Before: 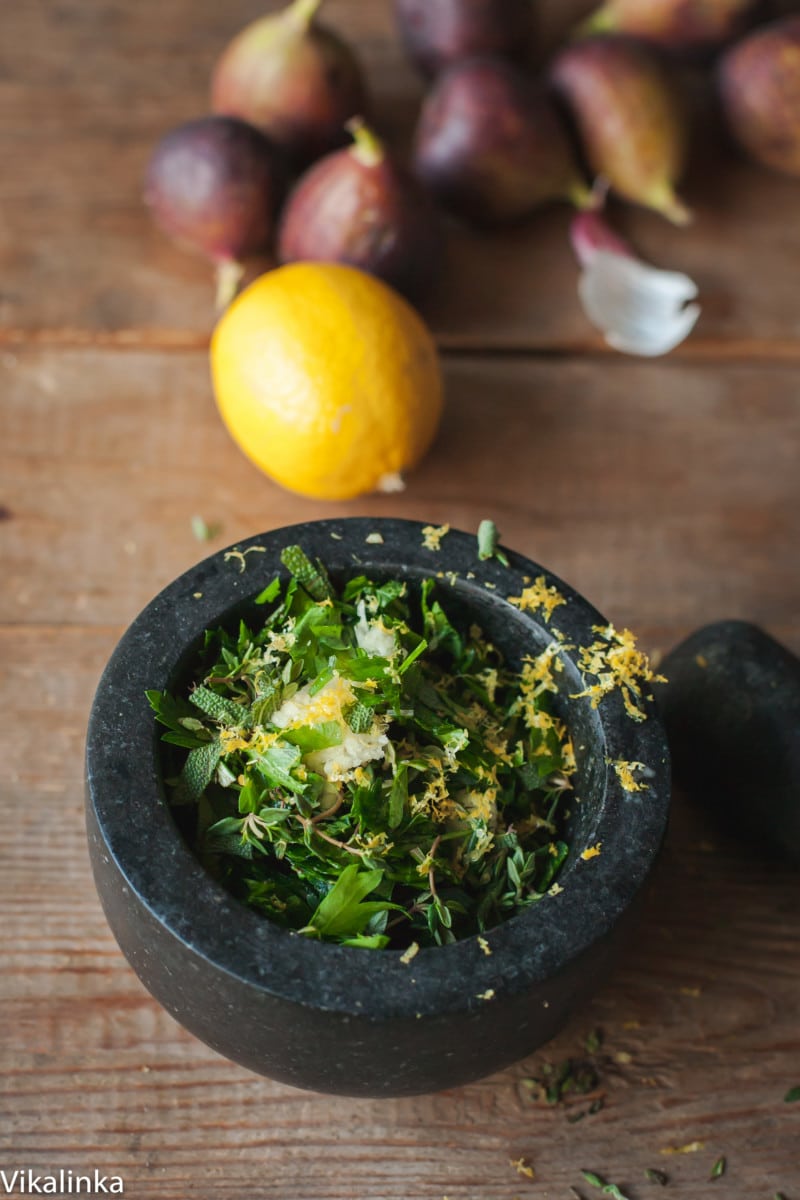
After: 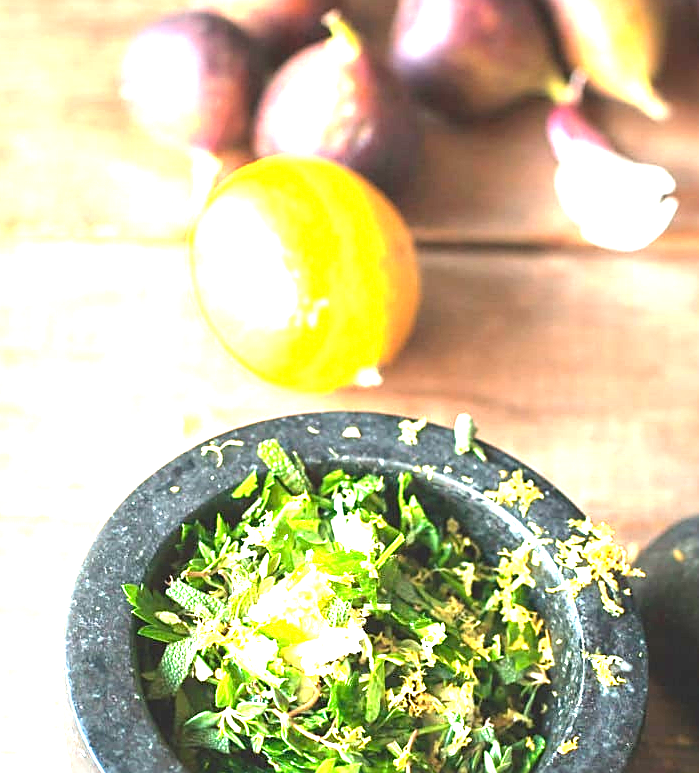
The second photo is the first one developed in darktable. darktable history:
sharpen: on, module defaults
exposure: exposure 2.922 EV, compensate highlight preservation false
crop: left 2.891%, top 8.915%, right 9.615%, bottom 26.602%
